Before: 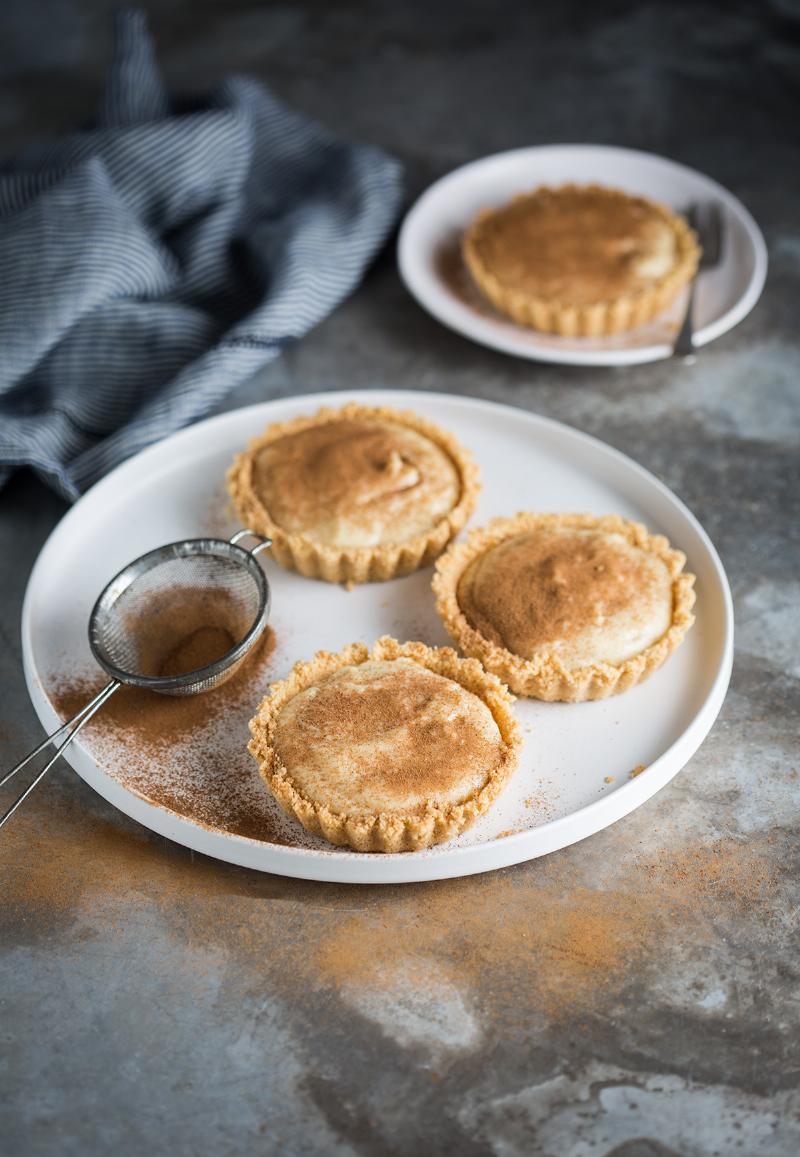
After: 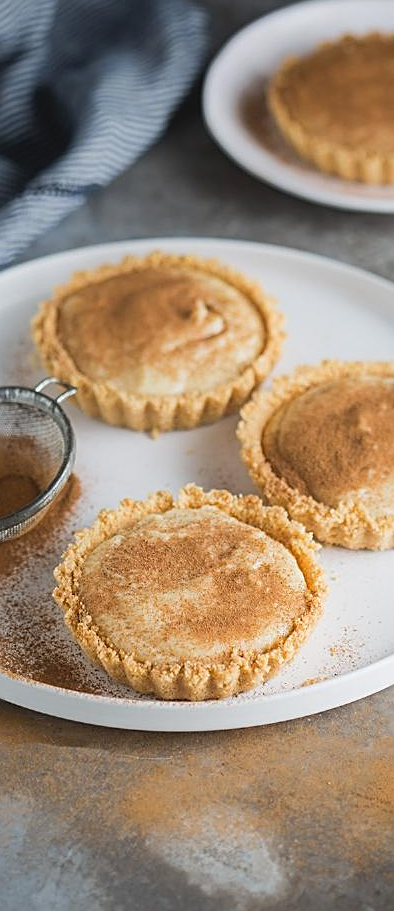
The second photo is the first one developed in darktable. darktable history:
contrast equalizer: octaves 7, y [[0.439, 0.44, 0.442, 0.457, 0.493, 0.498], [0.5 ×6], [0.5 ×6], [0 ×6], [0 ×6]]
sharpen: on, module defaults
crop and rotate: angle 0.019°, left 24.392%, top 13.161%, right 26.296%, bottom 8.058%
